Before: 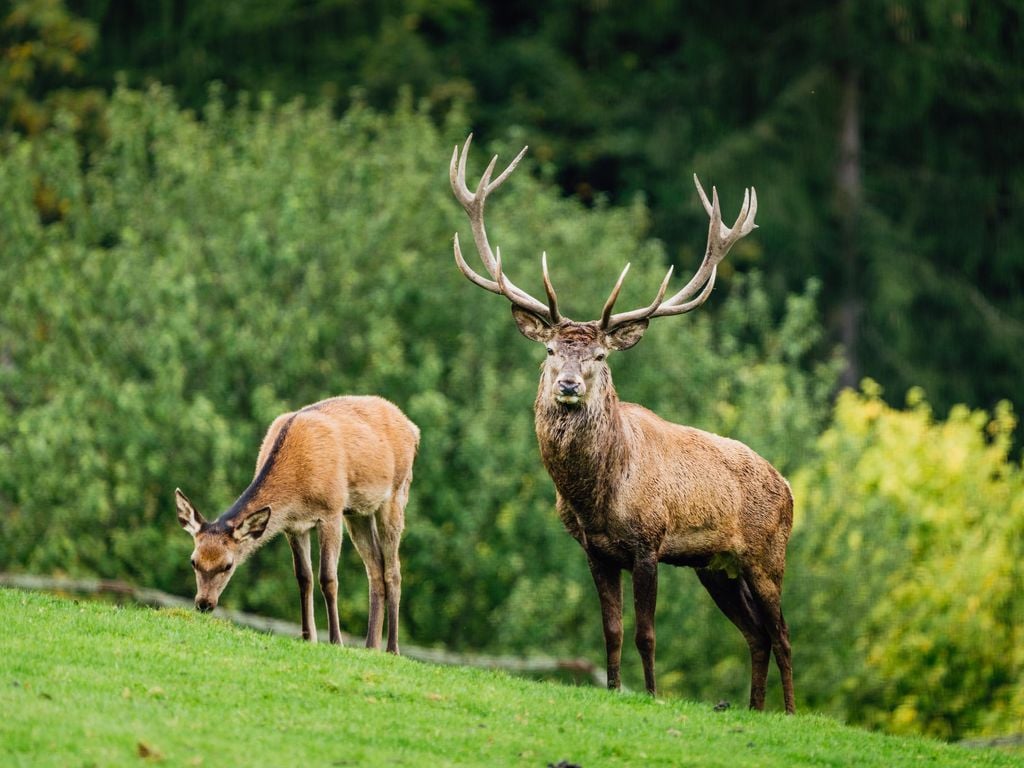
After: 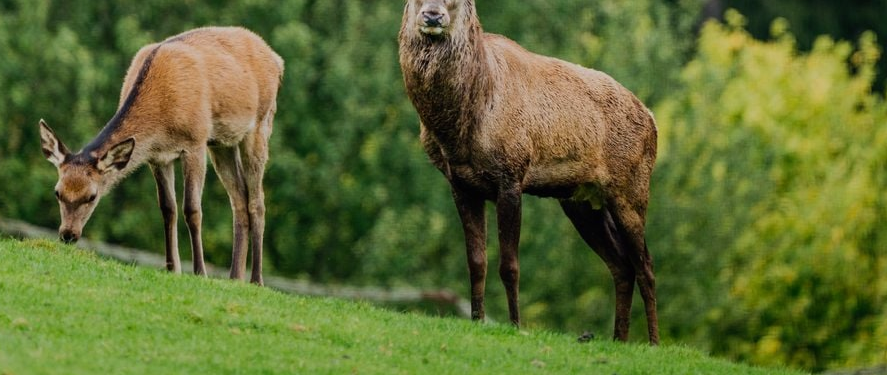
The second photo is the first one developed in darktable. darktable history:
crop and rotate: left 13.306%, top 48.129%, bottom 2.928%
exposure: exposure -0.582 EV, compensate highlight preservation false
